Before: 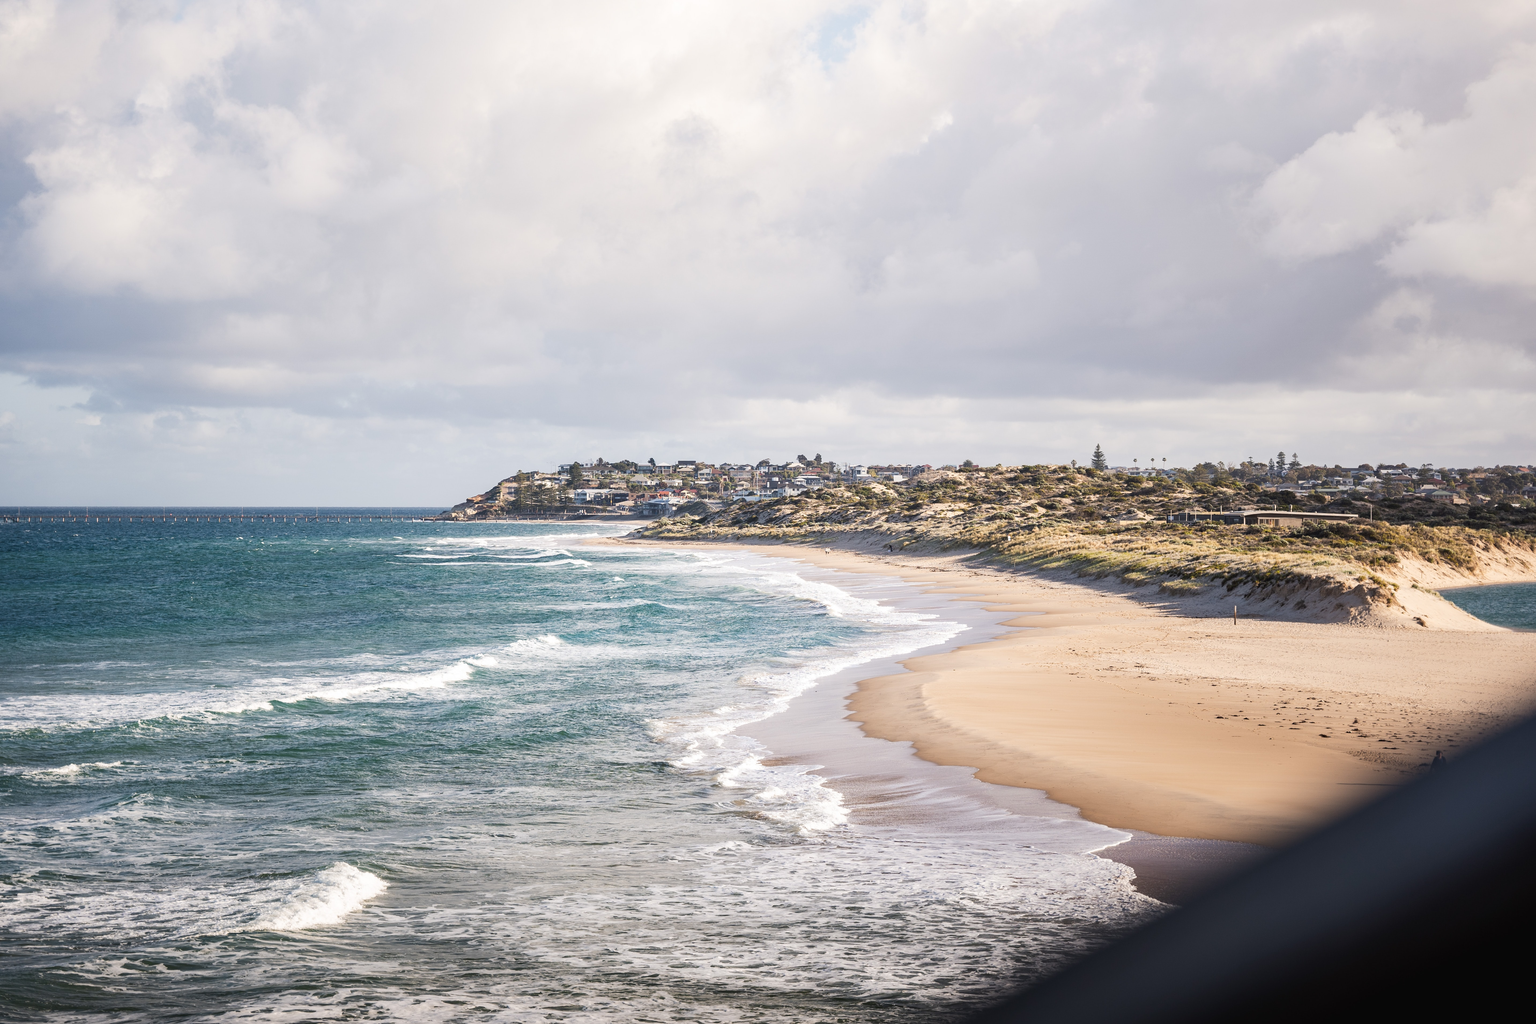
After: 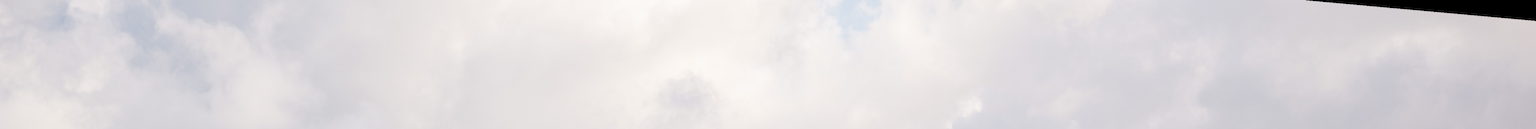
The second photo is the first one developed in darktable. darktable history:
crop and rotate: left 9.644%, top 9.491%, right 6.021%, bottom 80.509%
rotate and perspective: rotation 5.12°, automatic cropping off
